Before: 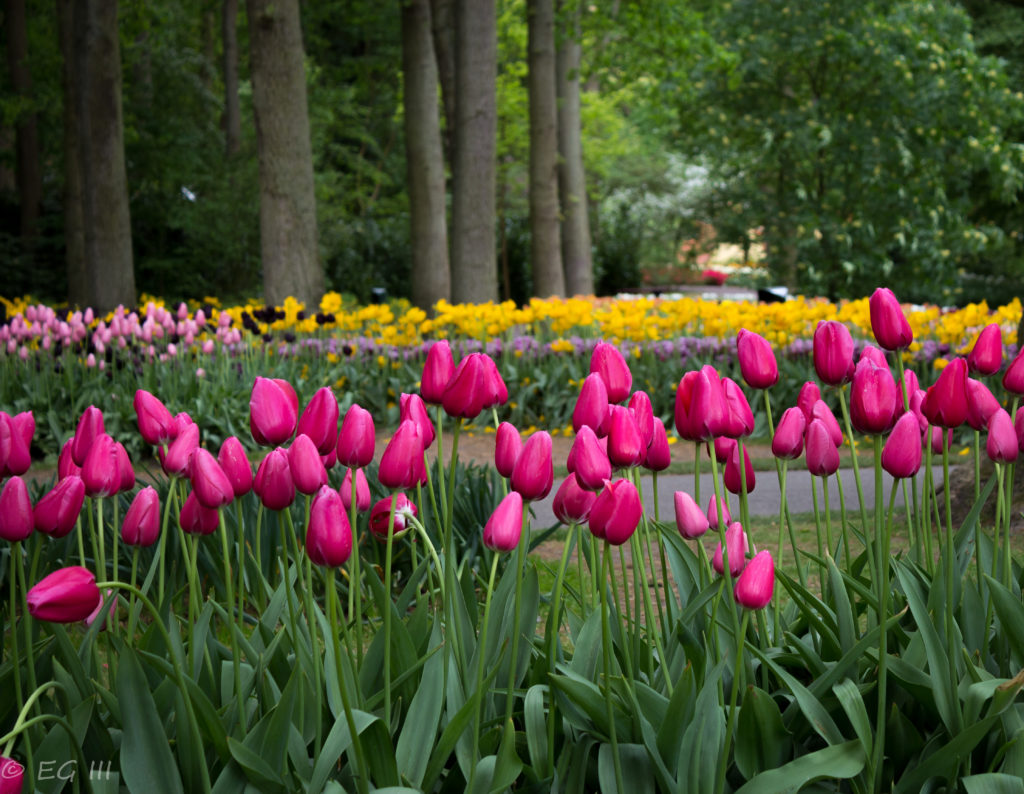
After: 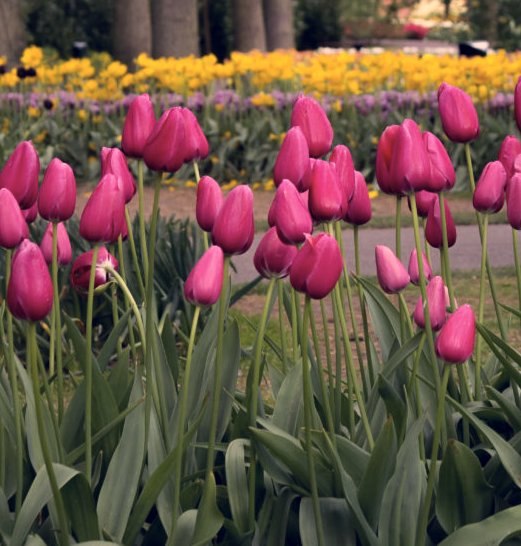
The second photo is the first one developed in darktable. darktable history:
crop and rotate: left 29.237%, top 31.152%, right 19.807%
color correction: highlights a* 19.59, highlights b* 27.49, shadows a* 3.46, shadows b* -17.28, saturation 0.73
